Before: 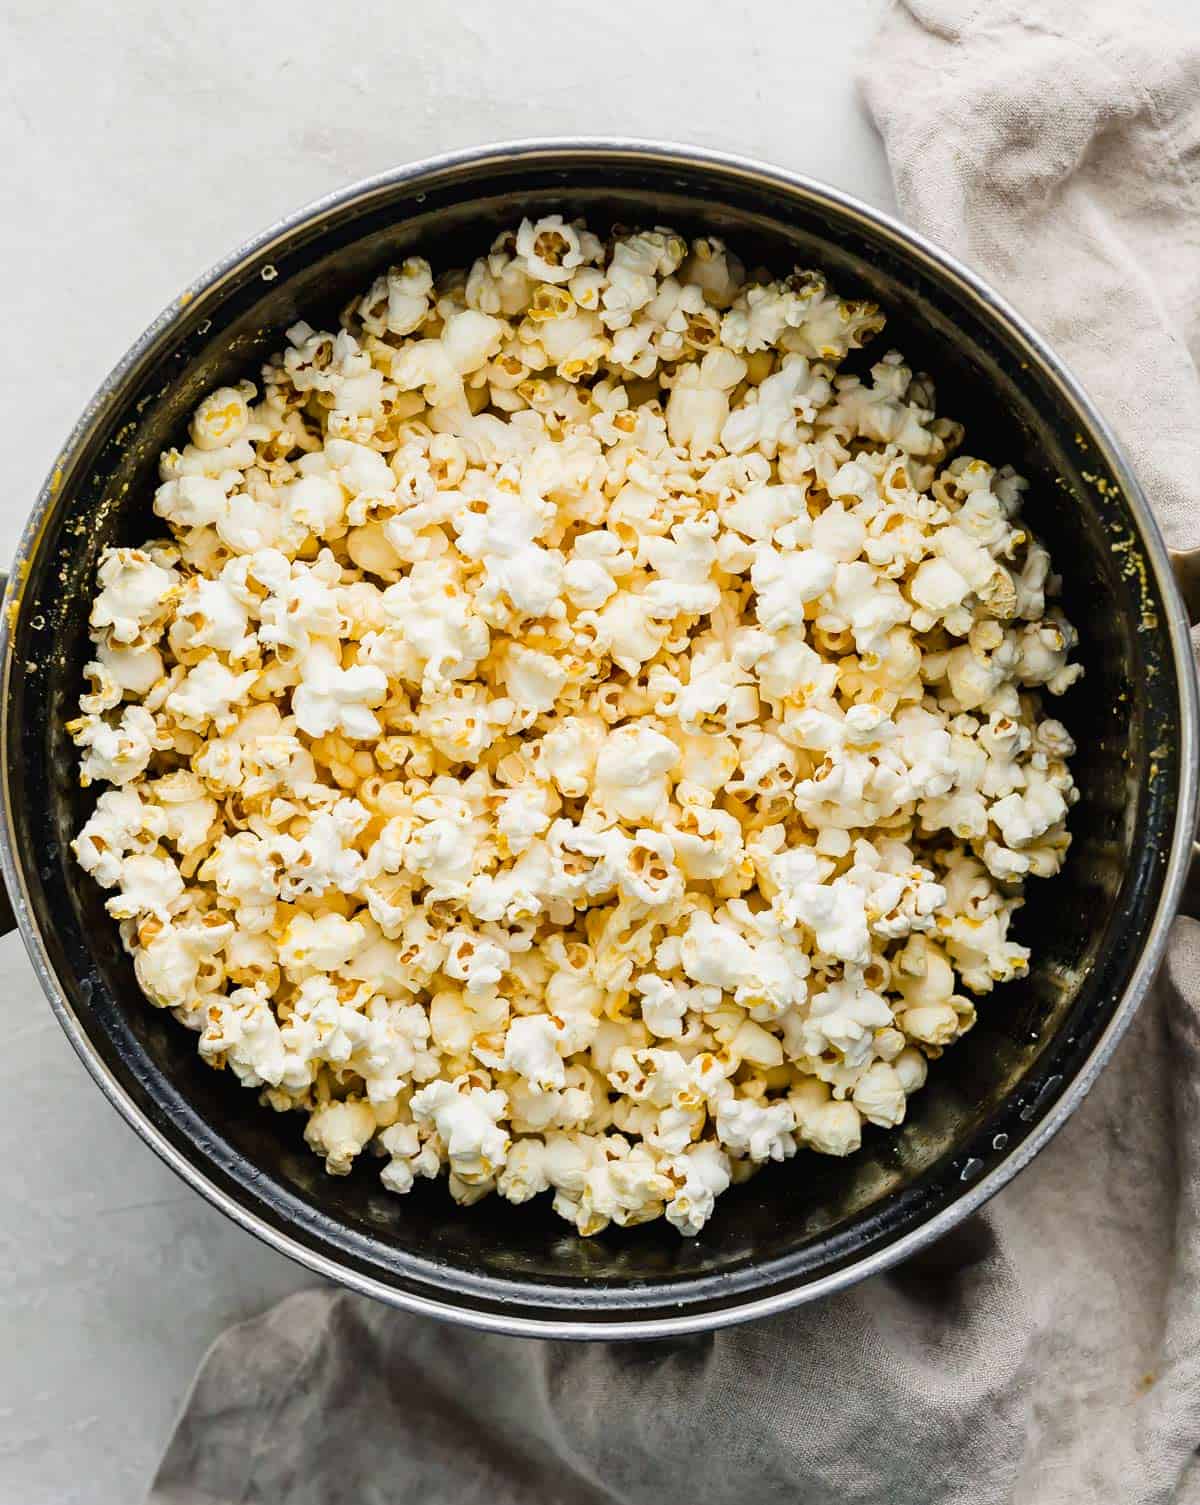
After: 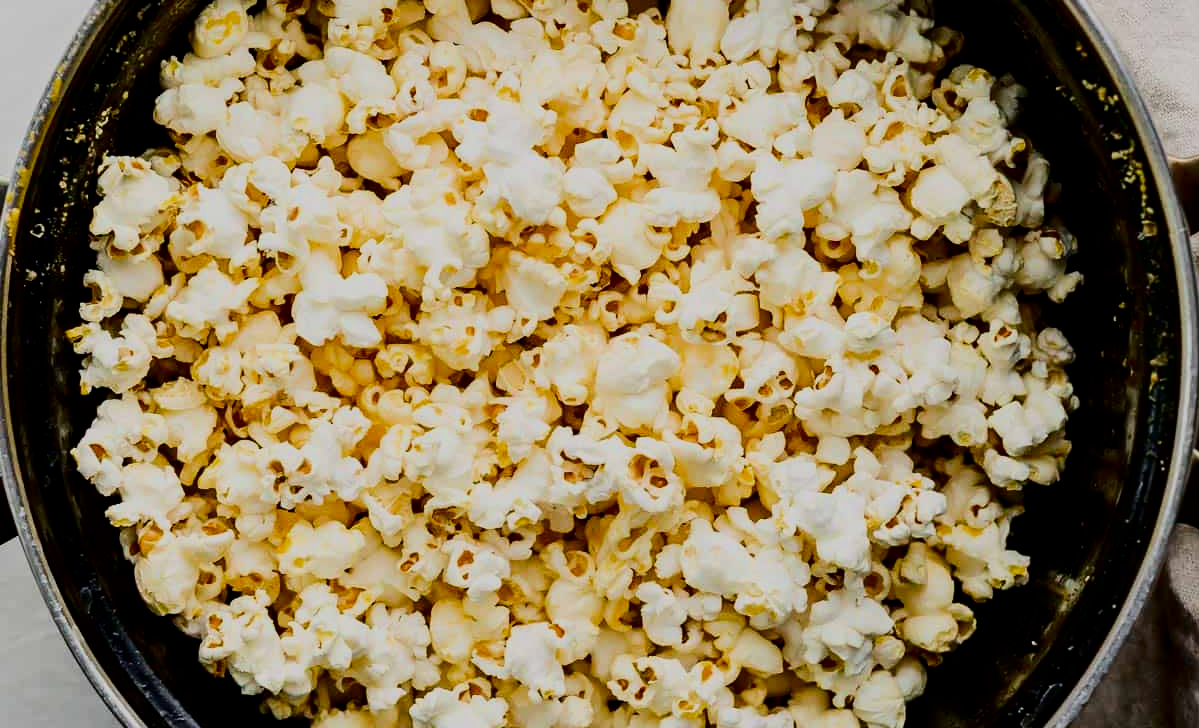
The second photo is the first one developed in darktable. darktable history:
crop and rotate: top 26.056%, bottom 25.543%
contrast brightness saturation: contrast 0.19, brightness -0.24, saturation 0.11
filmic rgb: black relative exposure -7.65 EV, white relative exposure 4.56 EV, hardness 3.61, color science v6 (2022)
